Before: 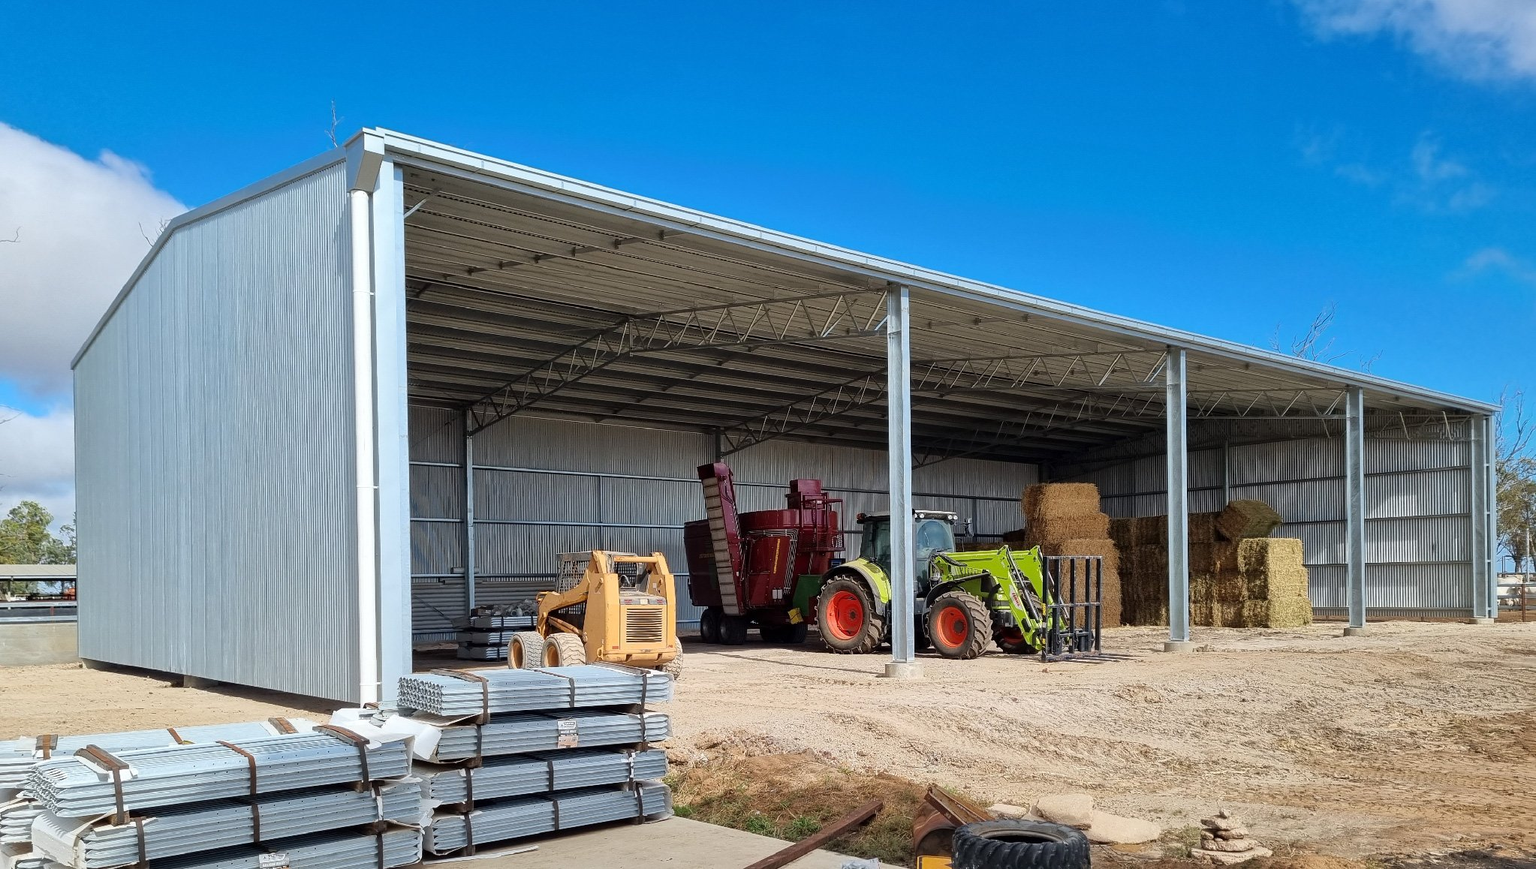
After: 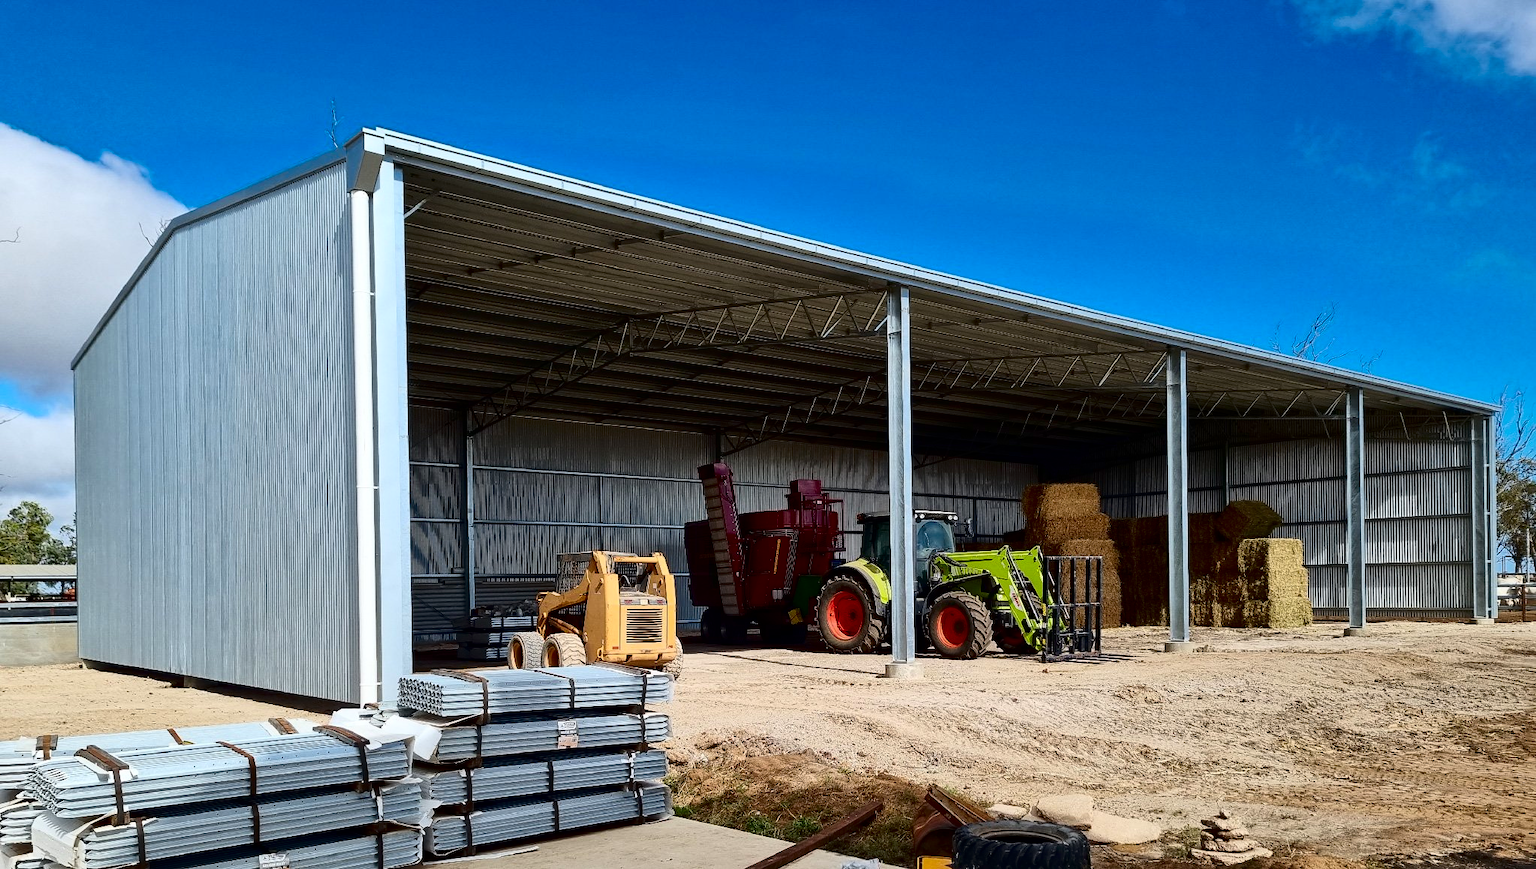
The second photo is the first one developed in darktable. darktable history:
contrast brightness saturation: contrast 0.242, brightness -0.244, saturation 0.141
